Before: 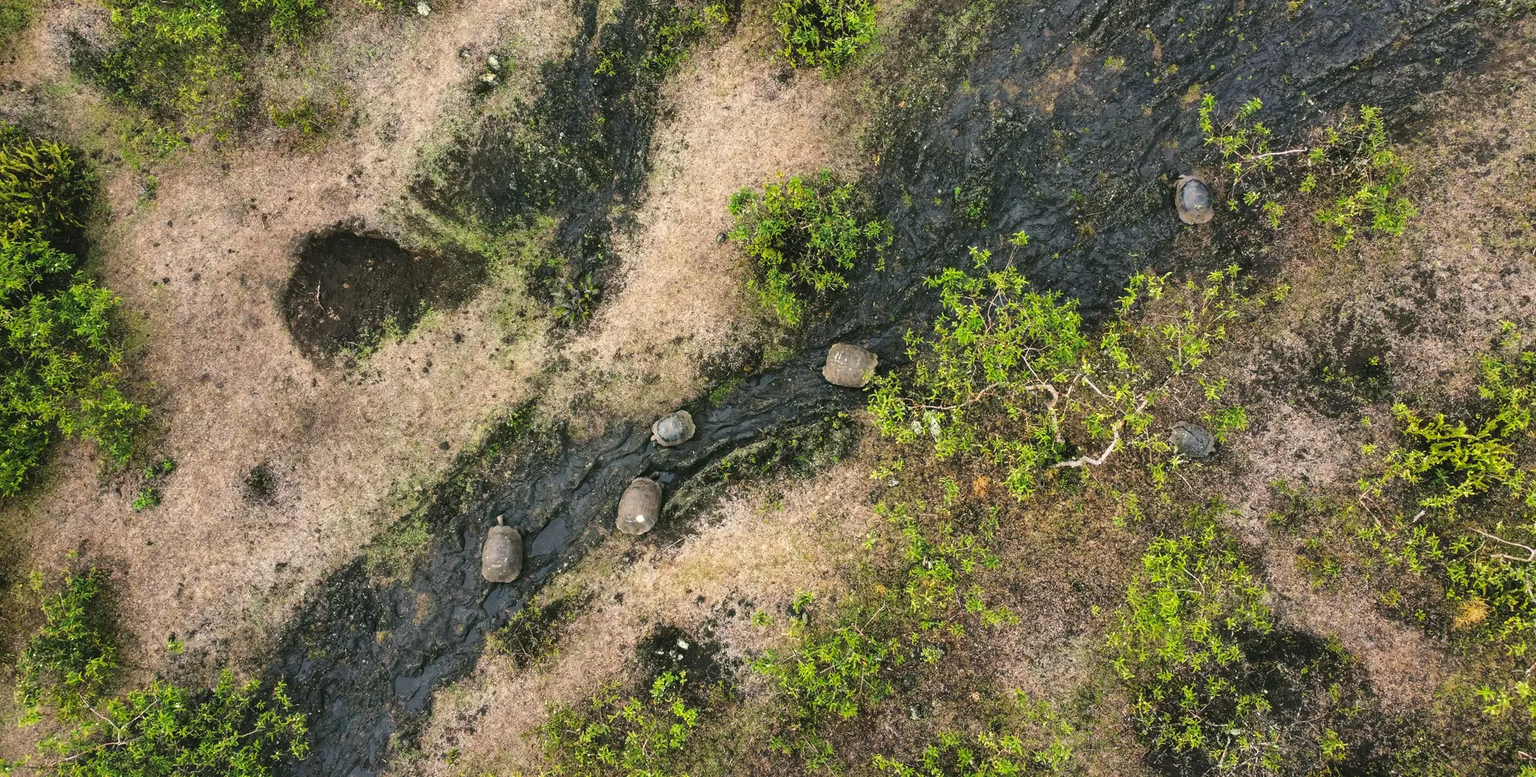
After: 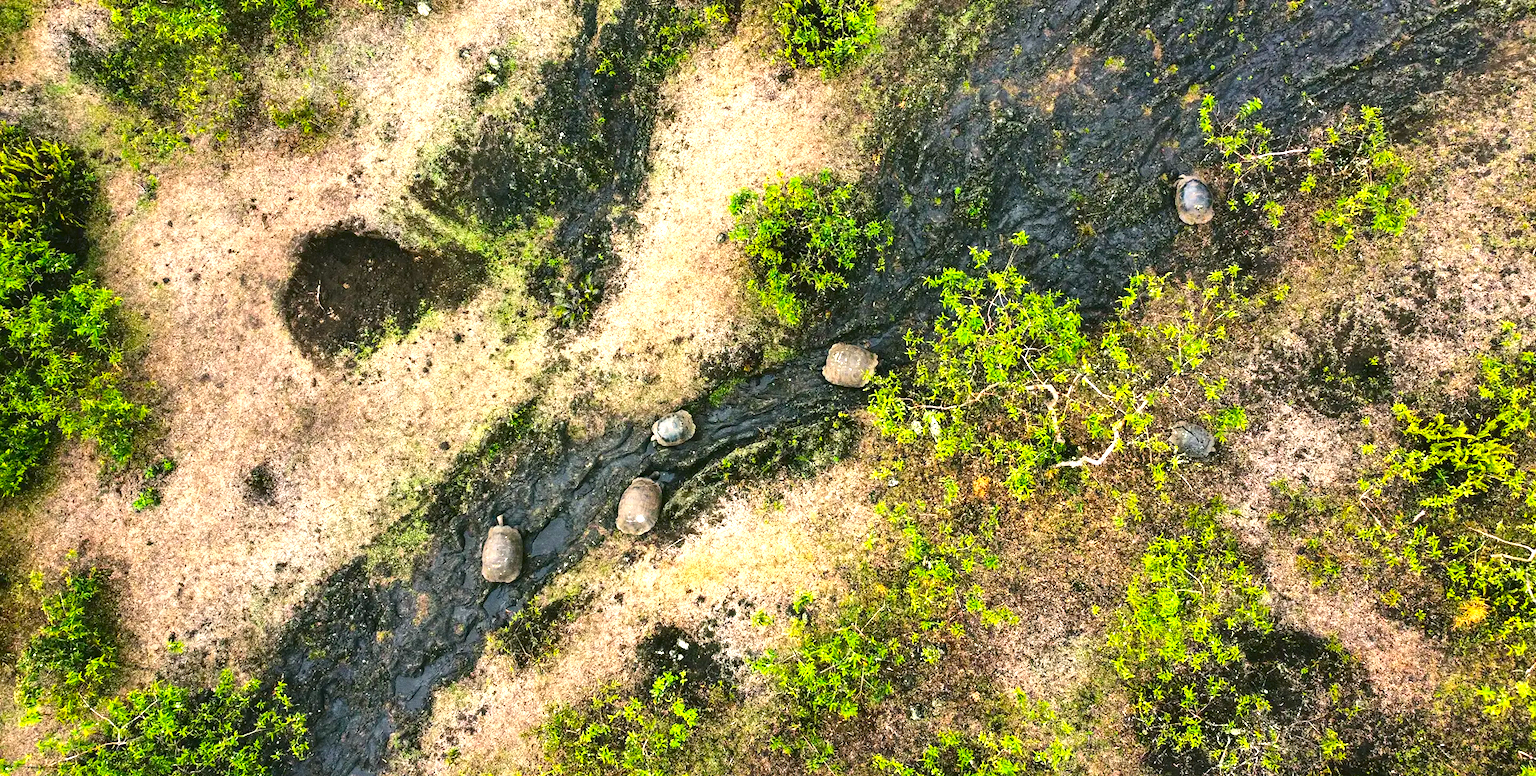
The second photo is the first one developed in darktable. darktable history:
exposure: black level correction 0, exposure 1 EV, compensate exposure bias true, compensate highlight preservation false
contrast brightness saturation: contrast 0.12, brightness -0.12, saturation 0.2
color balance: output saturation 110%
grain: on, module defaults
